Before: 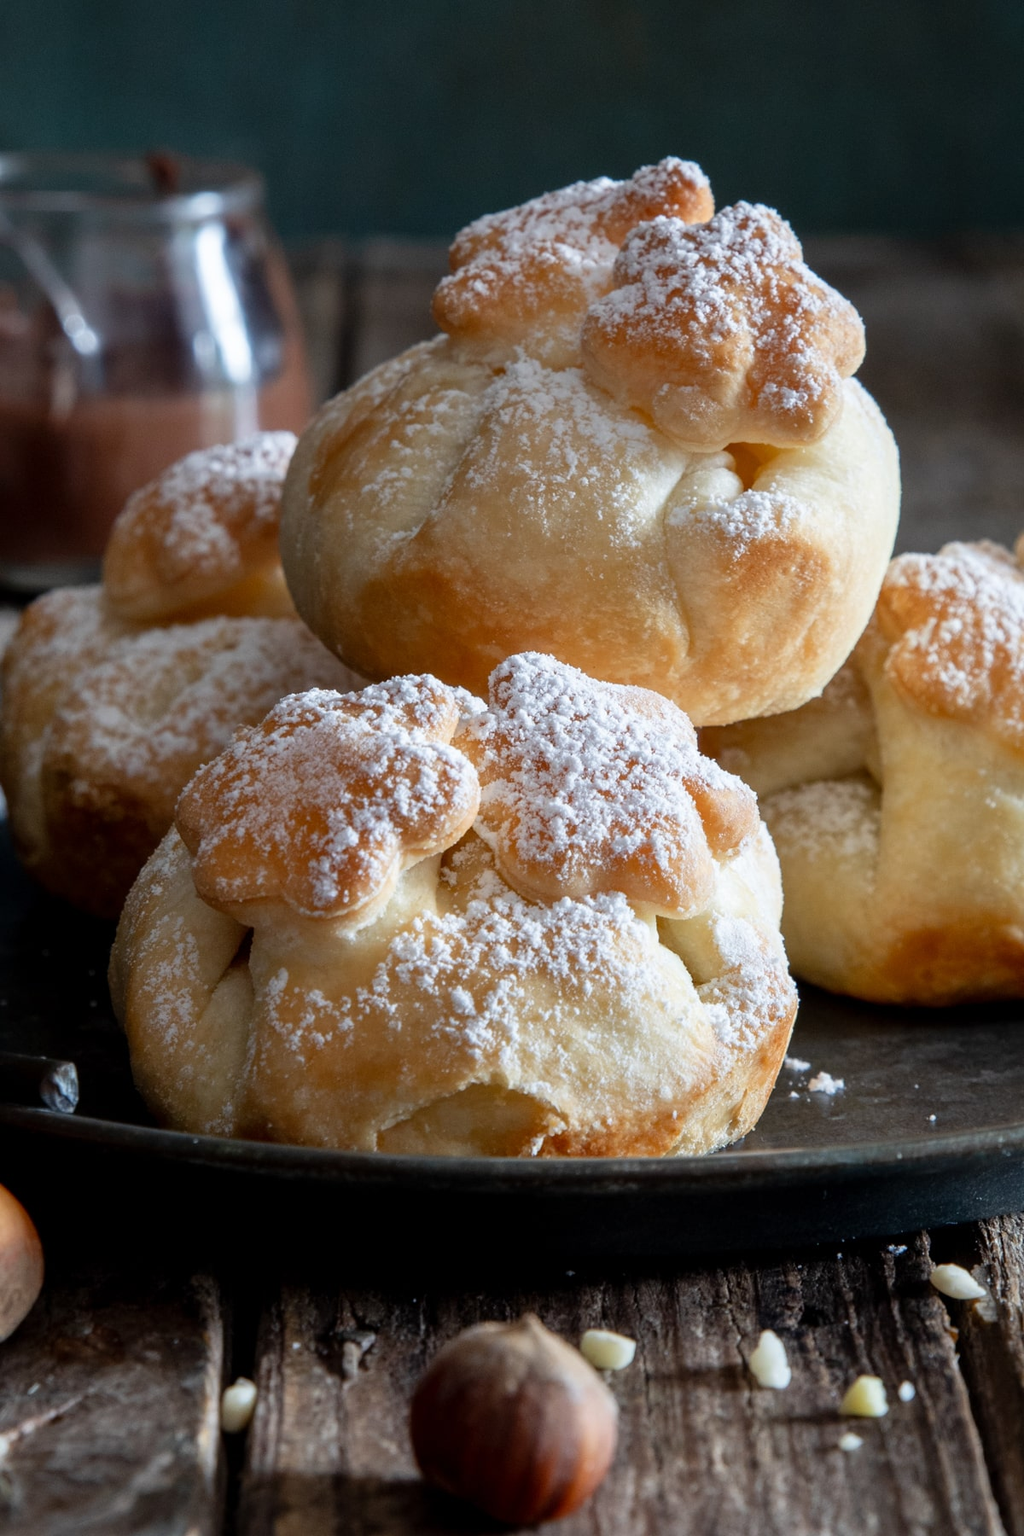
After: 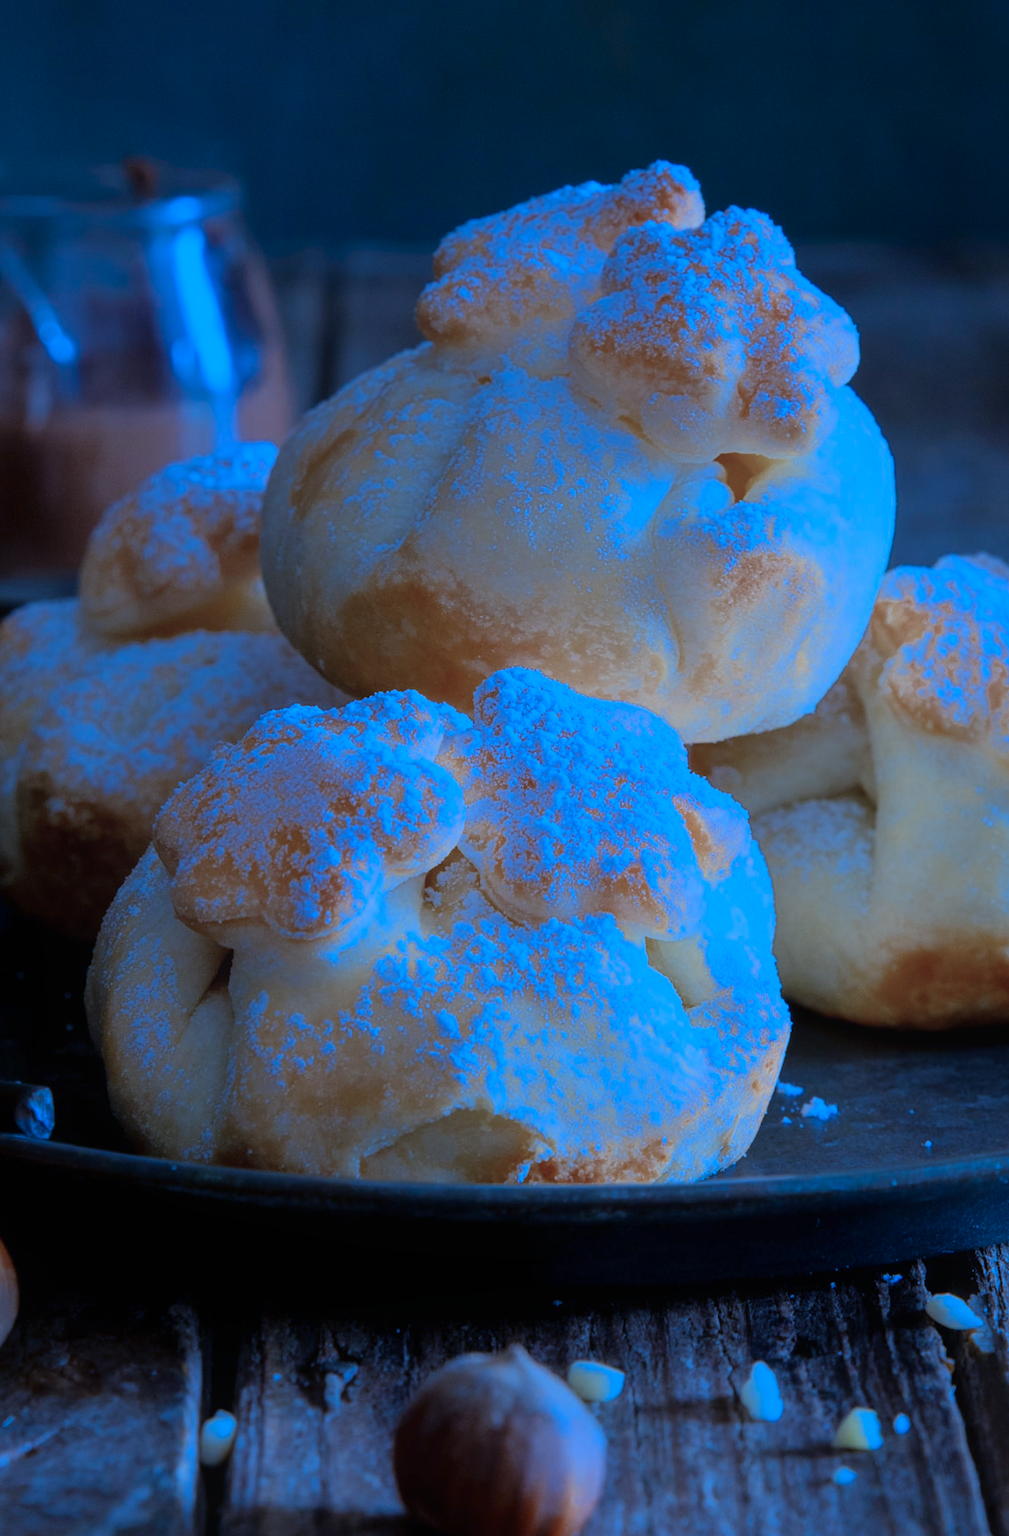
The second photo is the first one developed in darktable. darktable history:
contrast equalizer: octaves 7, y [[0.6 ×6], [0.55 ×6], [0 ×6], [0 ×6], [0 ×6]], mix -0.2
tone equalizer: on, module defaults
crop and rotate: left 2.536%, right 1.107%, bottom 2.246%
color zones: curves: ch0 [(0, 0.5) (0.125, 0.4) (0.25, 0.5) (0.375, 0.4) (0.5, 0.4) (0.625, 0.35) (0.75, 0.35) (0.875, 0.5)]; ch1 [(0, 0.35) (0.125, 0.45) (0.25, 0.35) (0.375, 0.35) (0.5, 0.35) (0.625, 0.35) (0.75, 0.45) (0.875, 0.35)]; ch2 [(0, 0.6) (0.125, 0.5) (0.25, 0.5) (0.375, 0.6) (0.5, 0.6) (0.625, 0.5) (0.75, 0.5) (0.875, 0.5)]
color balance: output saturation 110%
color calibration: illuminant as shot in camera, x 0.462, y 0.419, temperature 2651.64 K
